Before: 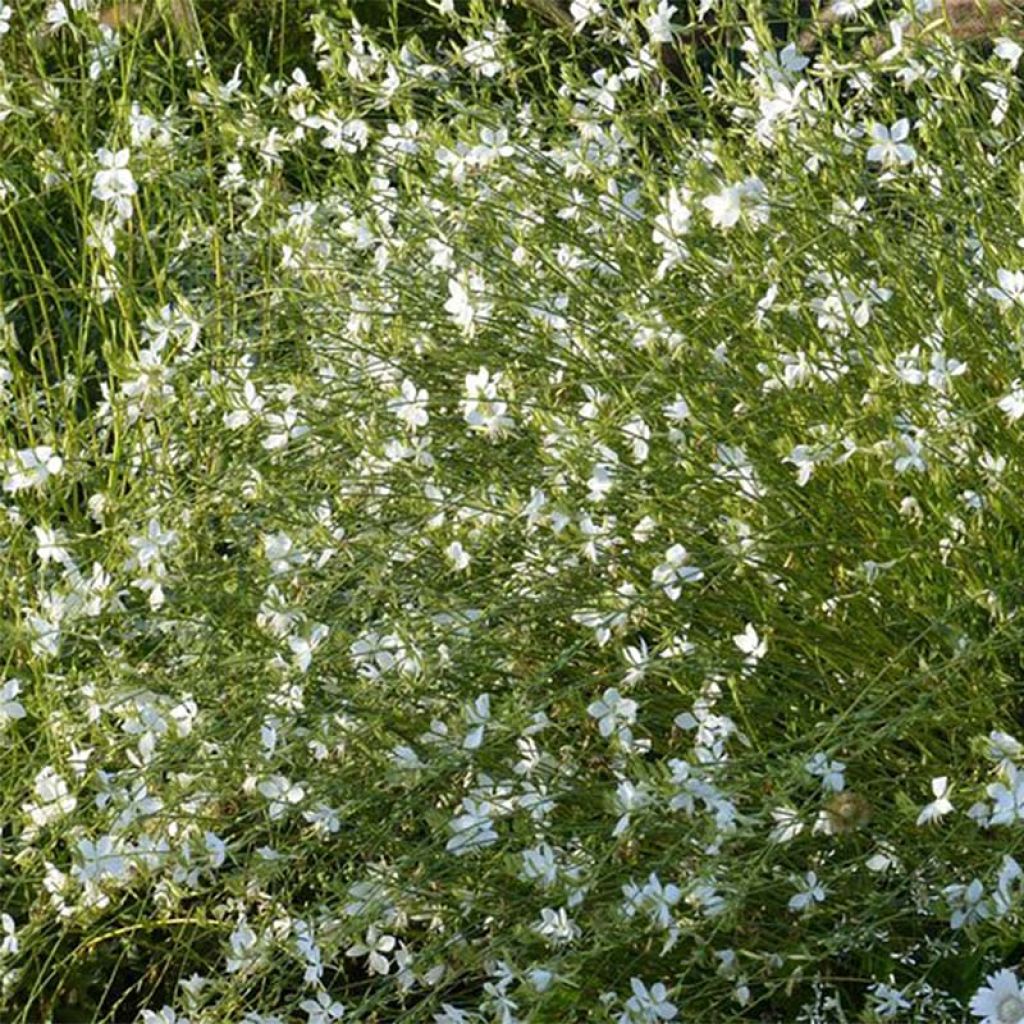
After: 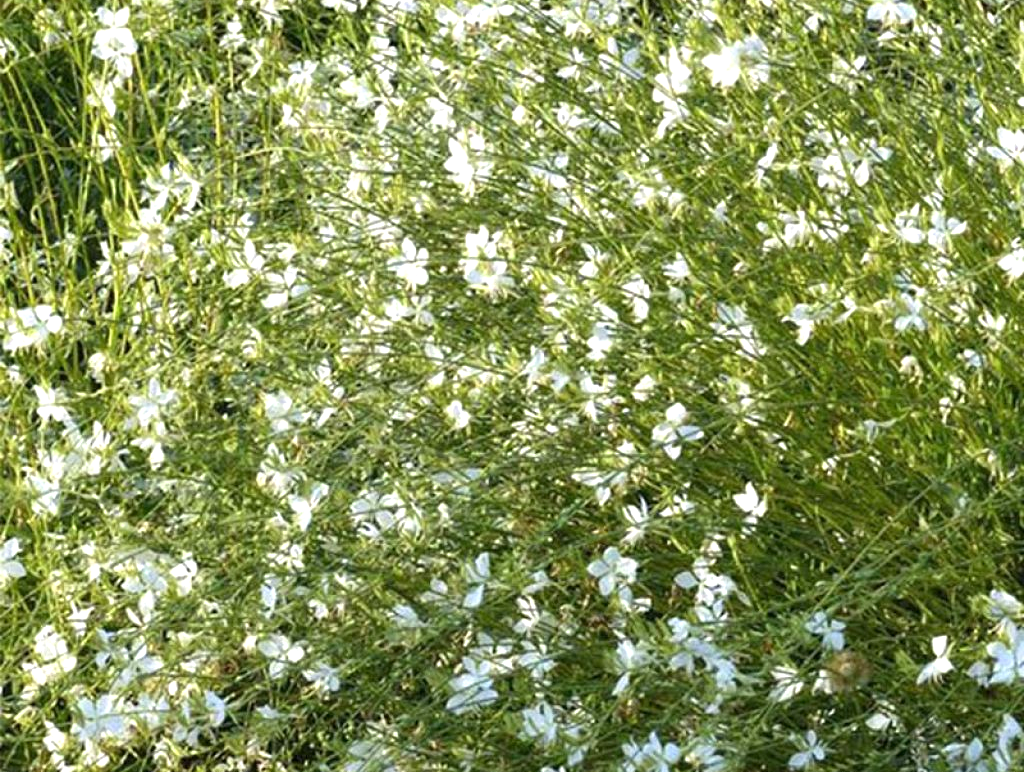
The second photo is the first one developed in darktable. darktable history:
exposure: exposure 0.581 EV, compensate highlight preservation false
crop: top 13.805%, bottom 10.803%
